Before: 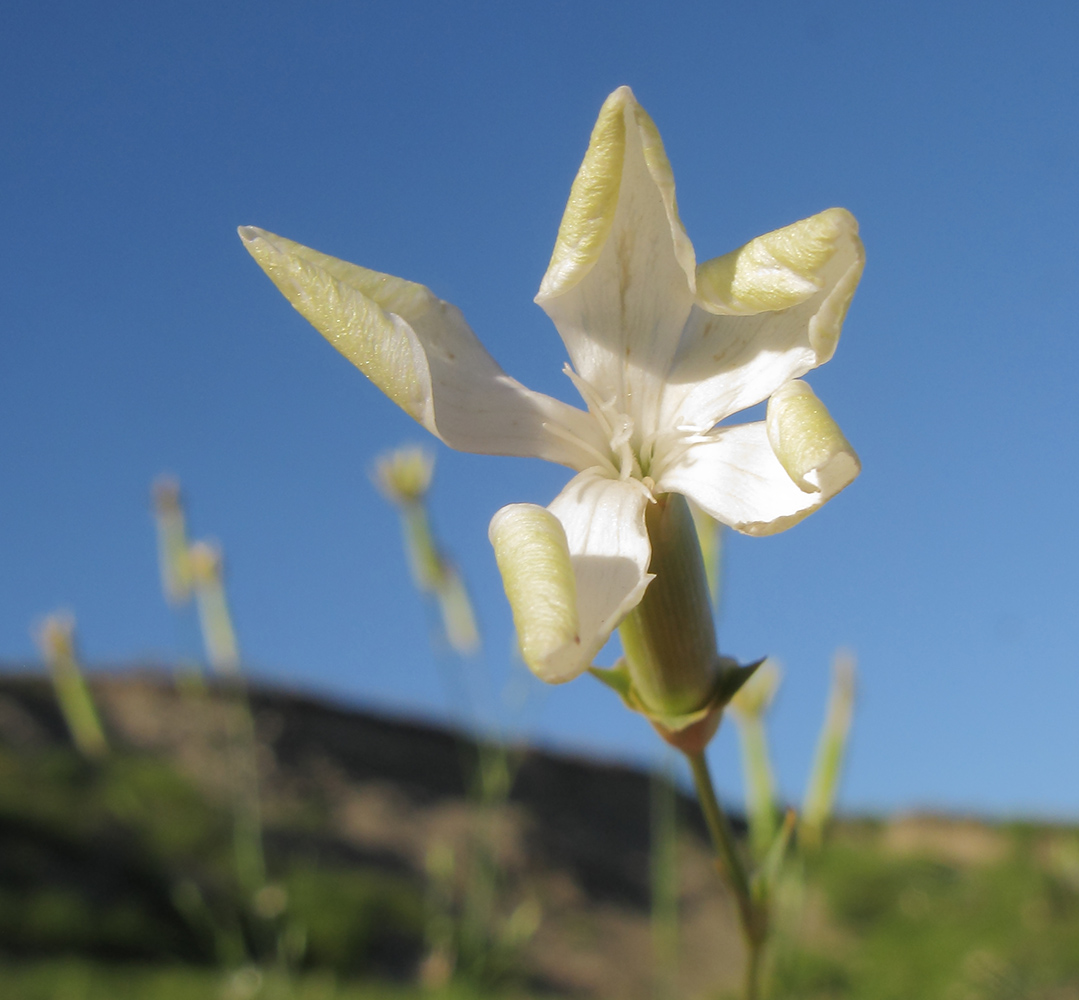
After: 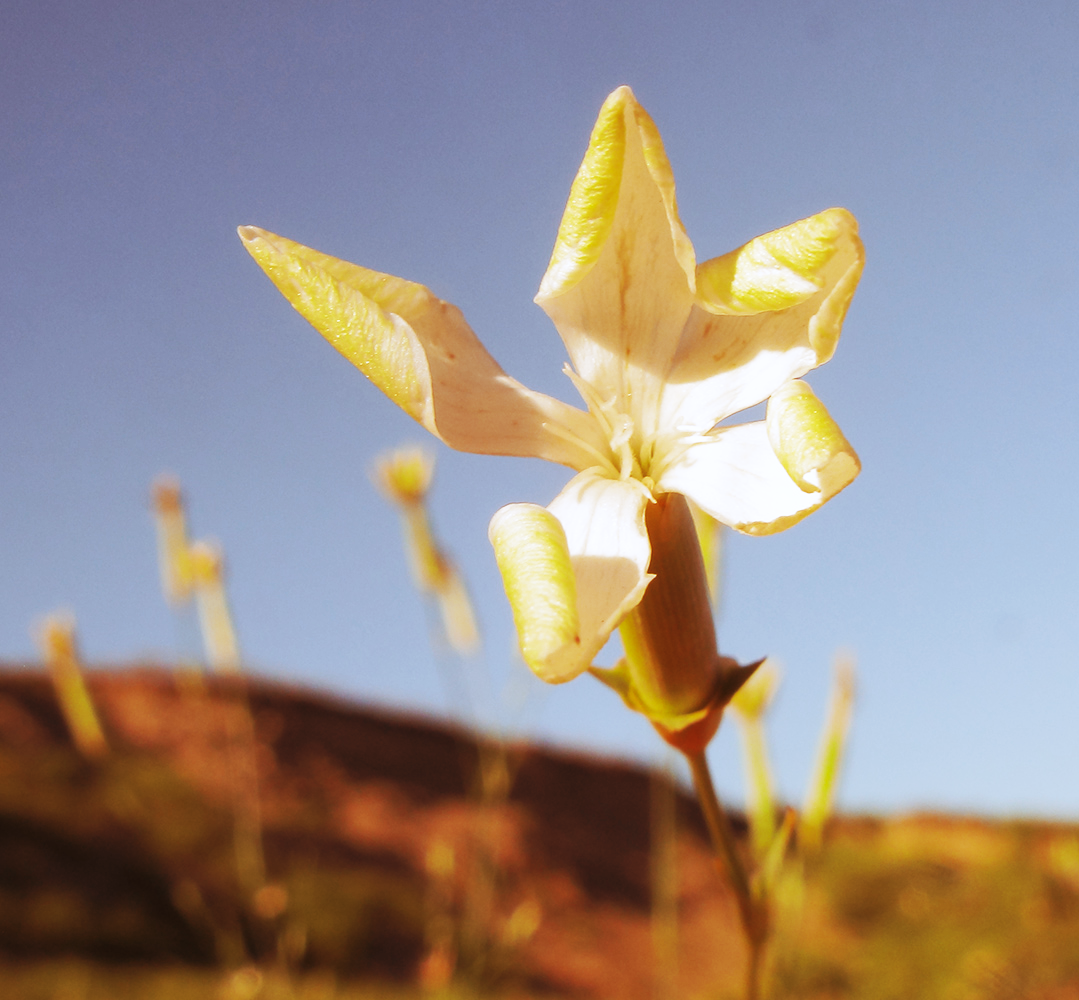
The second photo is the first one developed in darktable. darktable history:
tone curve: curves: ch0 [(0, 0) (0.003, 0.017) (0.011, 0.018) (0.025, 0.03) (0.044, 0.051) (0.069, 0.075) (0.1, 0.104) (0.136, 0.138) (0.177, 0.183) (0.224, 0.237) (0.277, 0.294) (0.335, 0.361) (0.399, 0.446) (0.468, 0.552) (0.543, 0.66) (0.623, 0.753) (0.709, 0.843) (0.801, 0.912) (0.898, 0.962) (1, 1)], preserve colors none
color look up table: target L [87.85, 81.8, 84.44, 88.54, 72.05, 73, 71.82, 68.52, 59.67, 44.3, 29.68, 200.09, 82.22, 65.59, 68.41, 53.22, 60.59, 60.13, 45.23, 42.54, 36.55, 36.26, 30.22, 33.97, 20.31, 0.86, 91.64, 86.23, 65.74, 72.73, 55.53, 52.06, 49.24, 58.08, 50.84, 62.71, 57.56, 43.89, 39.54, 40.29, 31.61, 21.28, 12.18, 90.68, 80.23, 79.33, 75.75, 65.39, 34.02], target a [-42.67, -48.13, -48.91, -21.69, -46.85, -18.23, -50.09, -38.32, -12.23, -15, -9.165, 0, -9.75, 17.33, 0.93, 43.48, 18.51, 11.33, 60.14, 55.4, 44.68, 35.07, 30.47, 49.3, 39.85, 2.72, 1.612, 17.12, 36.03, 20.35, 59.92, 72.77, 67.43, 6.679, 38.14, 2.919, 10.15, 63.63, 53.98, 57.09, 3.809, 39.12, 26.47, -13.58, -50.03, -14.32, -13.39, -19.94, -5.761], target b [85.11, 75.43, 32.41, 11.13, 3.901, 59.47, 29.93, 59.12, 31.25, 16.03, 32.37, 0, 69.47, 61.27, 62.45, 54.56, 34.65, 54.94, 50.13, 43.5, 40.17, 45.9, 26.91, 46.79, 31.99, 1.082, -7.742, -19.73, -15.18, -36.62, -47.04, -57.39, -26.62, 7.264, -18.18, -49.6, -20.48, -72.54, 4.468, -47.09, -22.78, 23.87, -13.15, -13.63, -29.99, -6.651, -27.86, -44.51, -4.973], num patches 49
